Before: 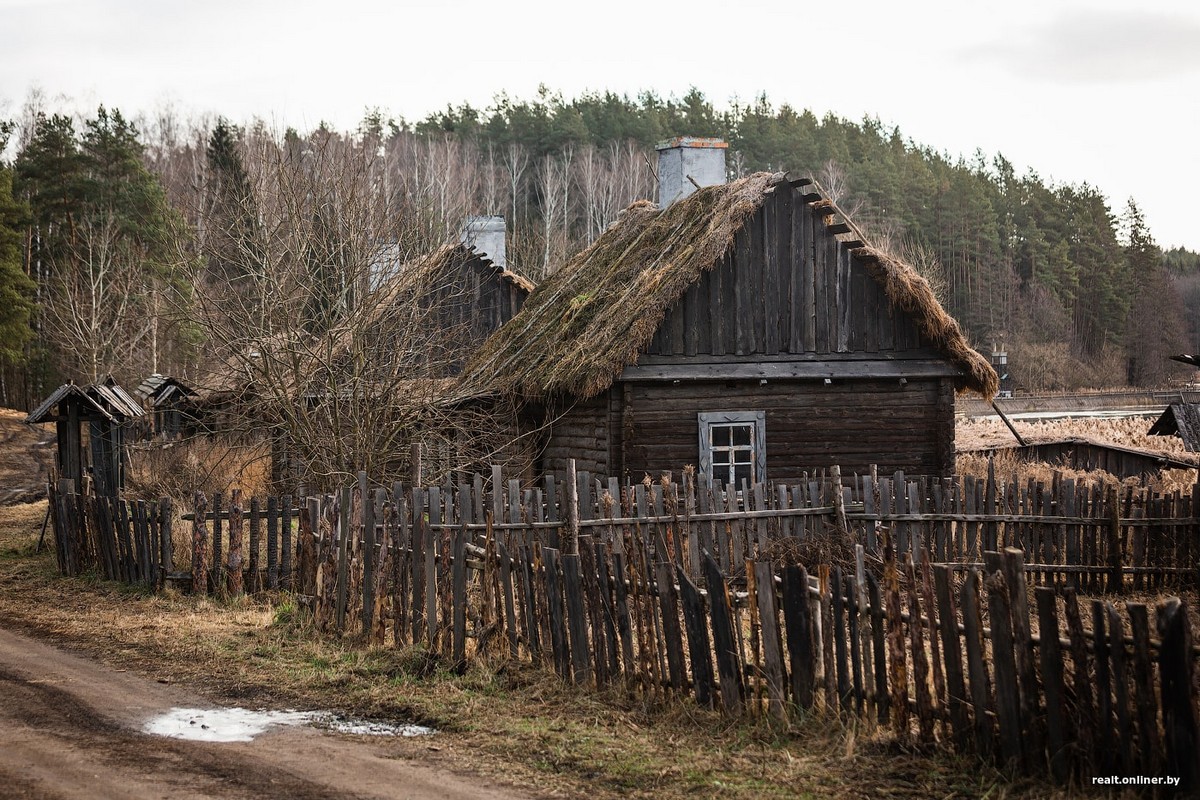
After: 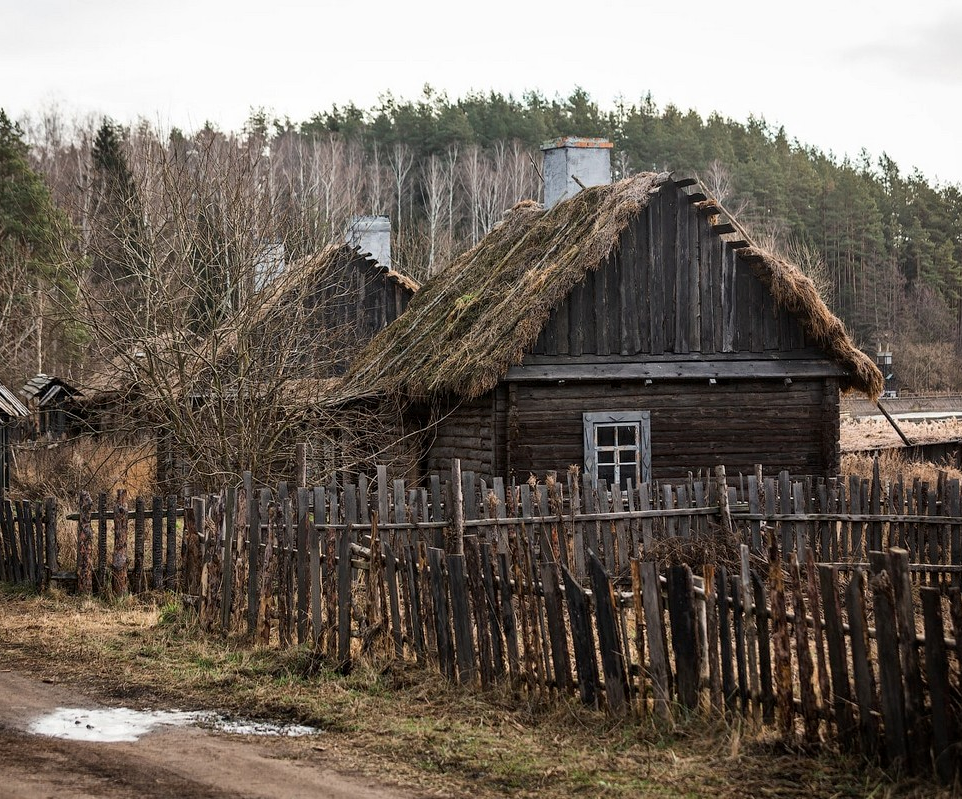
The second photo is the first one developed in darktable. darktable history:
crop and rotate: left 9.597%, right 10.195%
local contrast: mode bilateral grid, contrast 20, coarseness 50, detail 120%, midtone range 0.2
